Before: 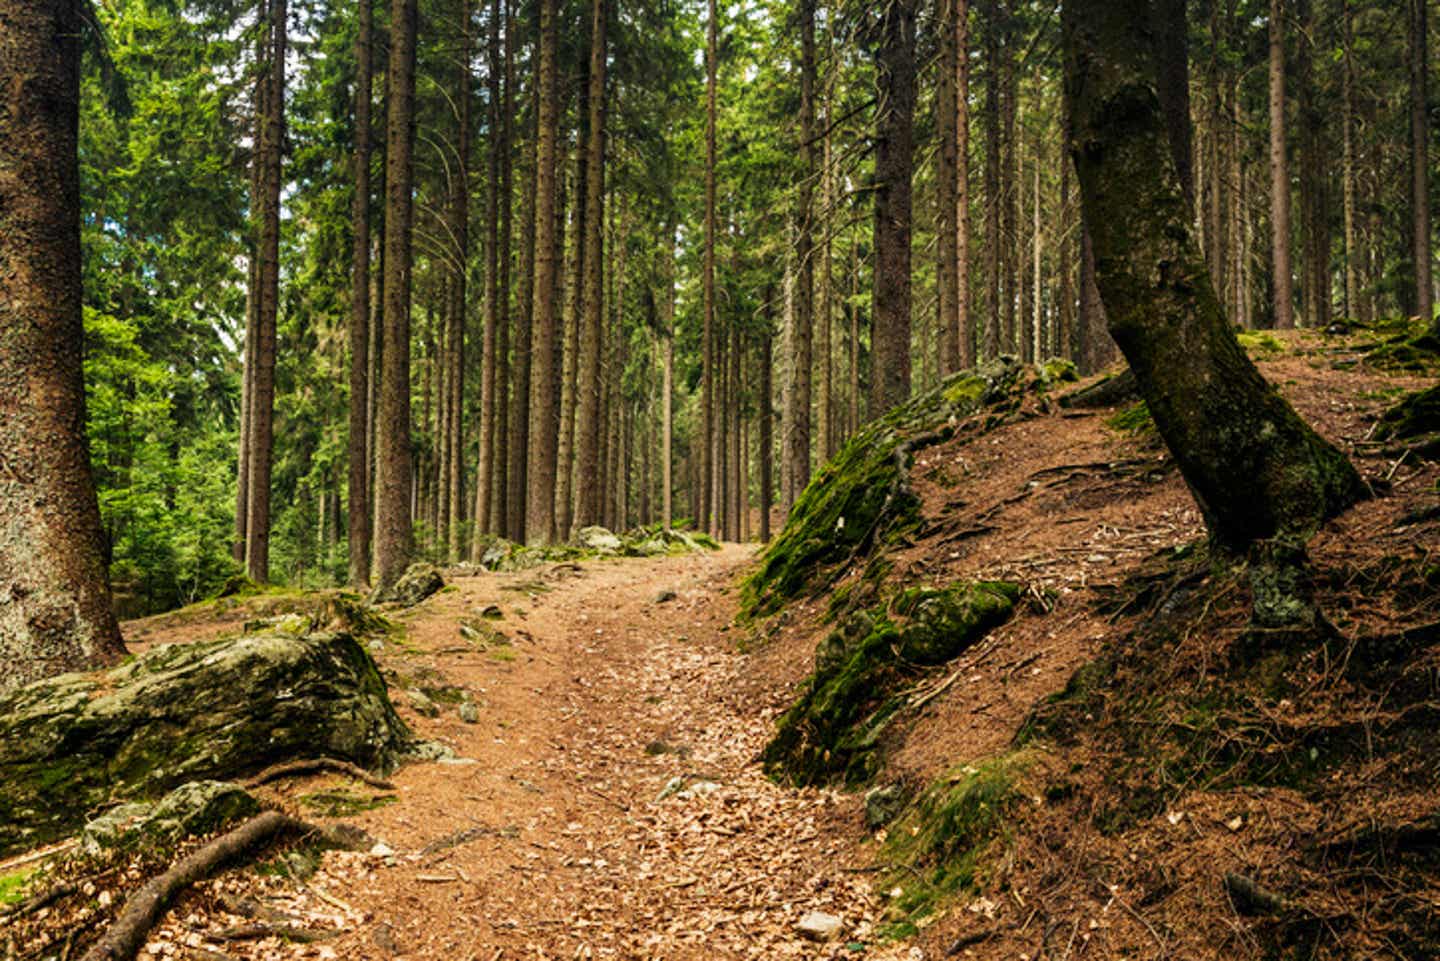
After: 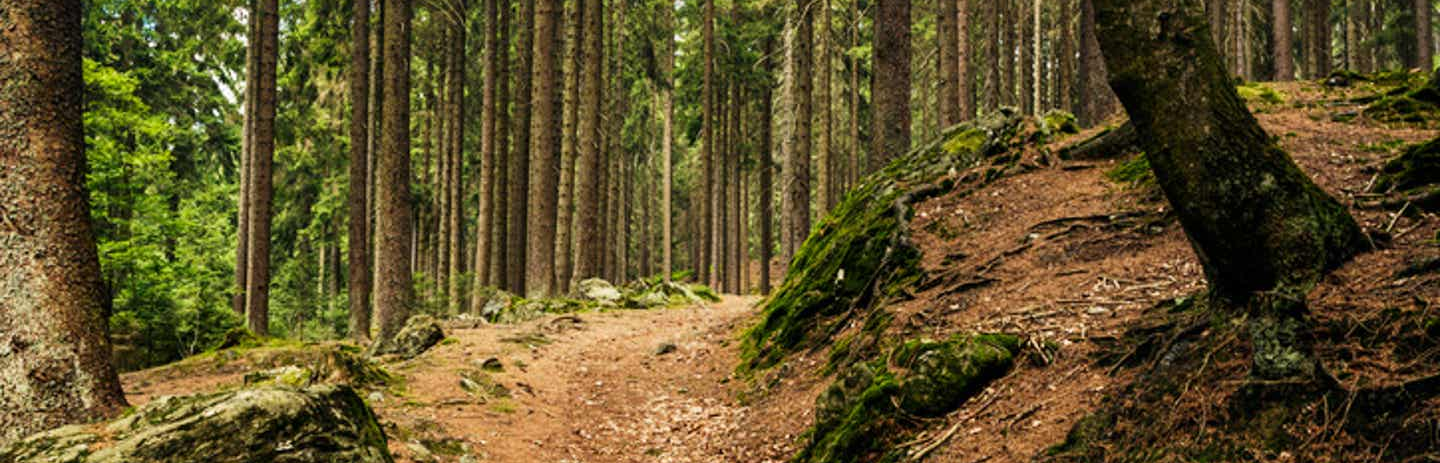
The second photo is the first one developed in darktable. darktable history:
crop and rotate: top 25.858%, bottom 25.883%
